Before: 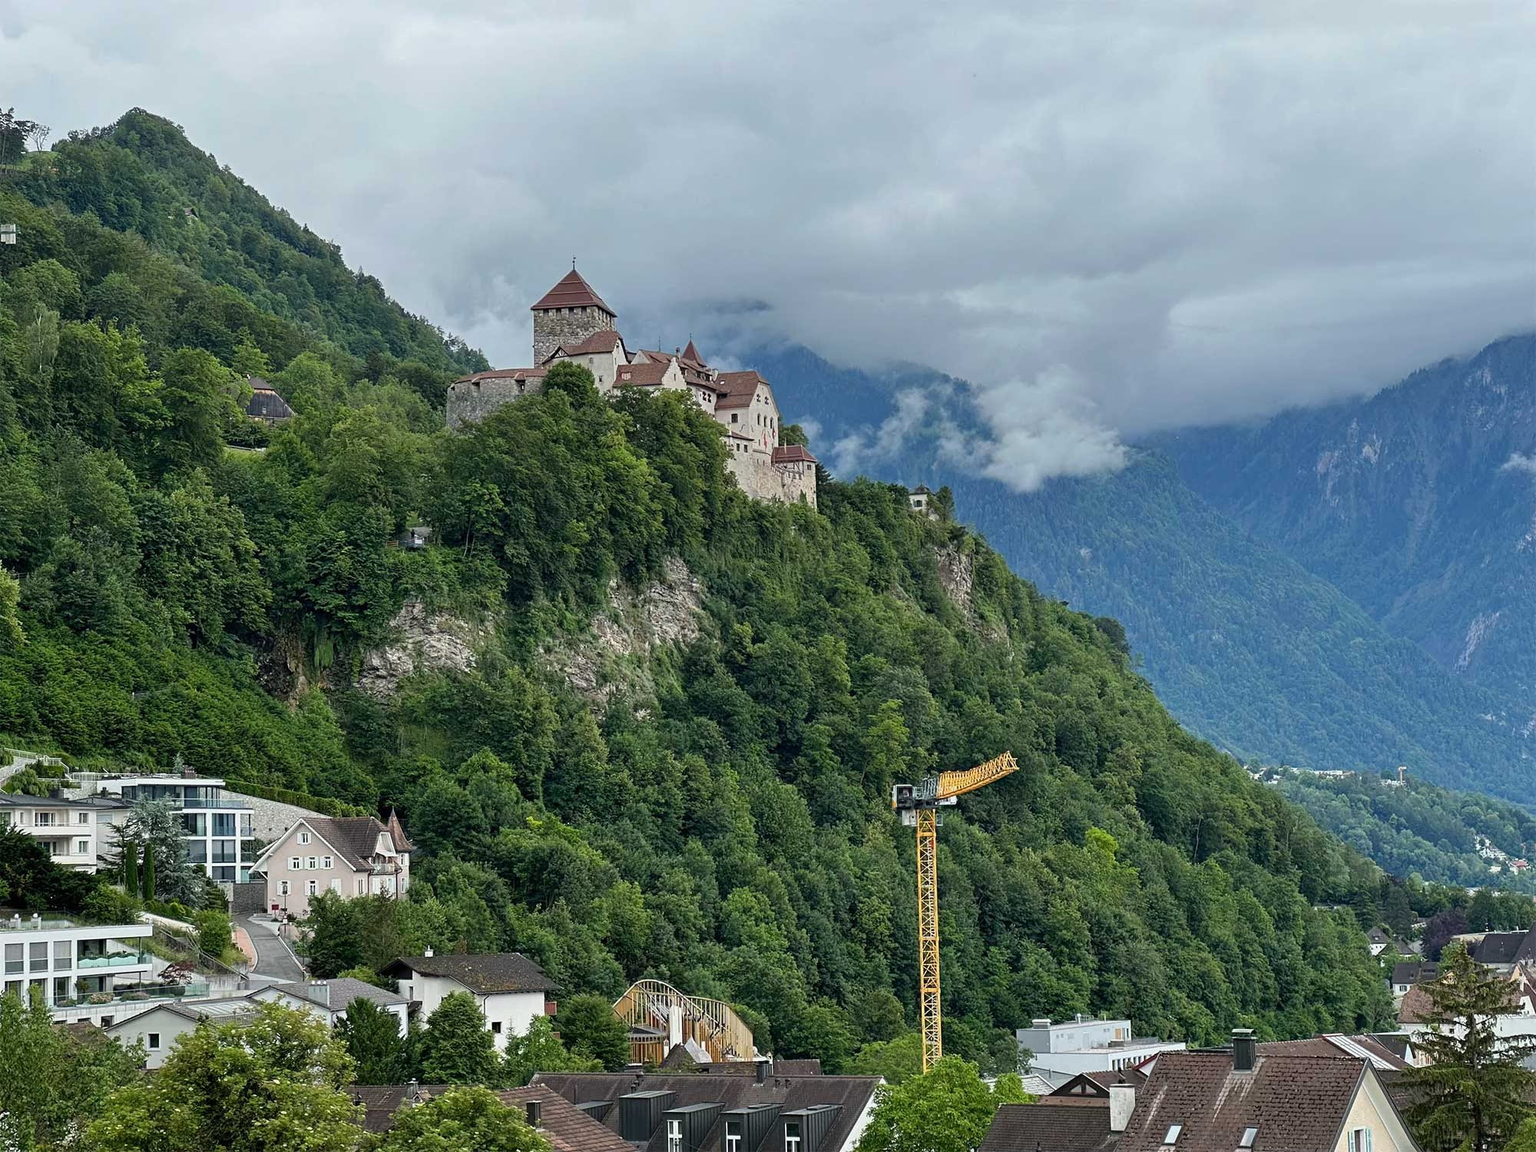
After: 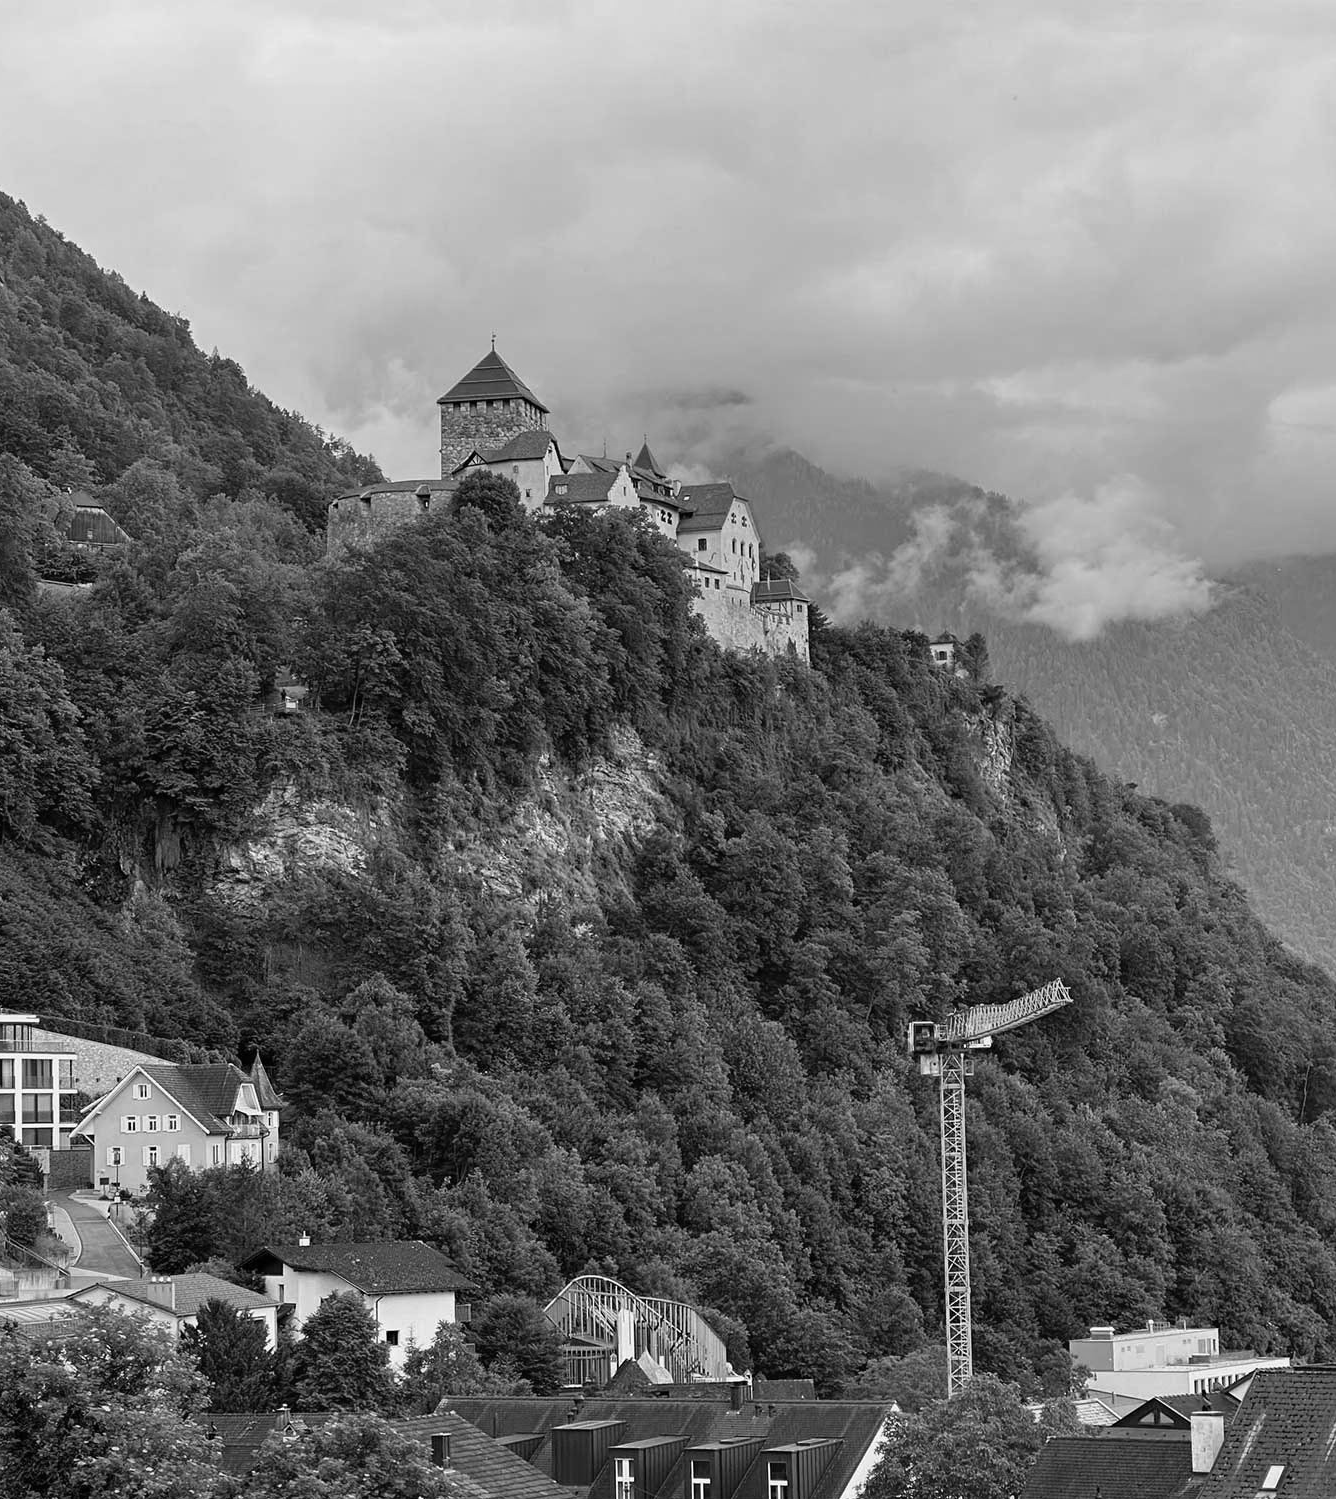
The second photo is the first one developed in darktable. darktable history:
color calibration: output gray [0.21, 0.42, 0.37, 0], x 0.366, y 0.379, temperature 4400.37 K
crop and rotate: left 12.738%, right 20.413%
